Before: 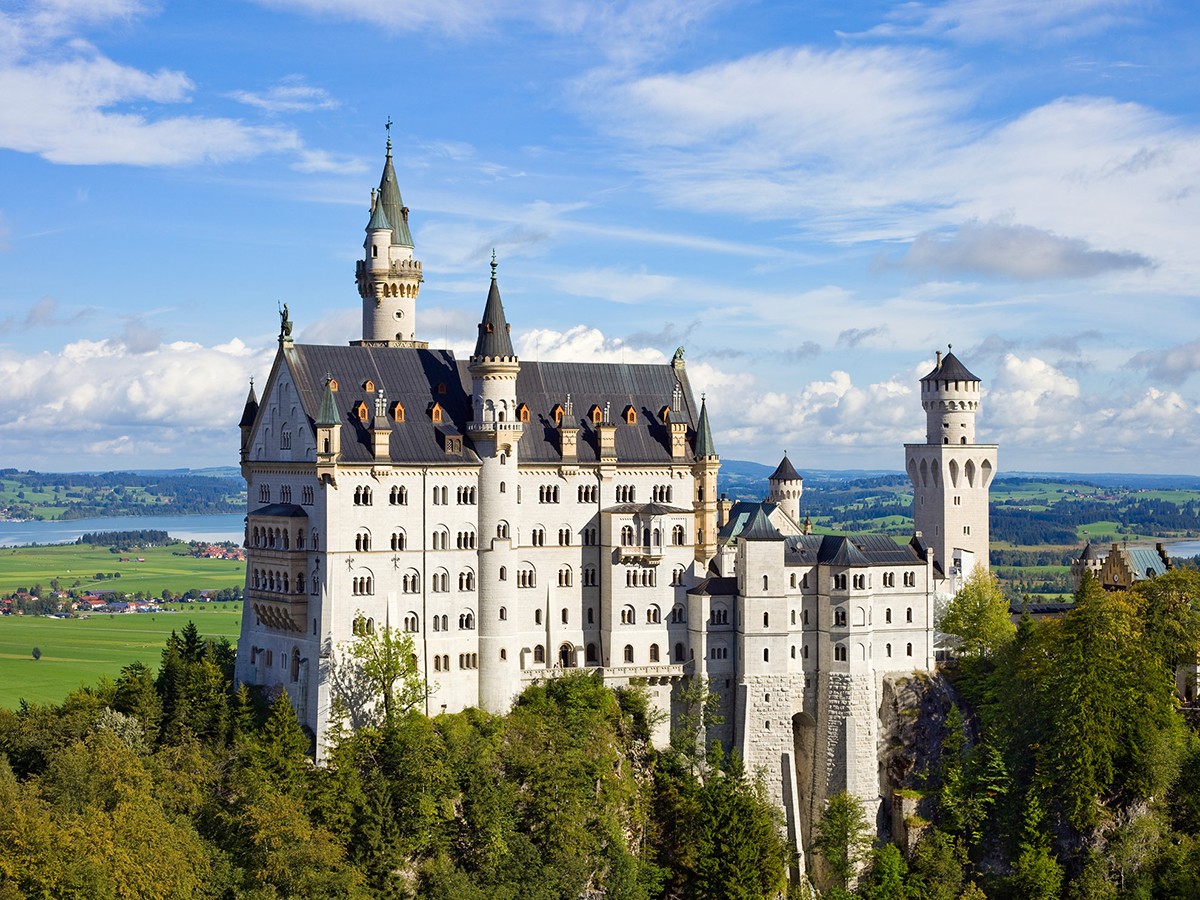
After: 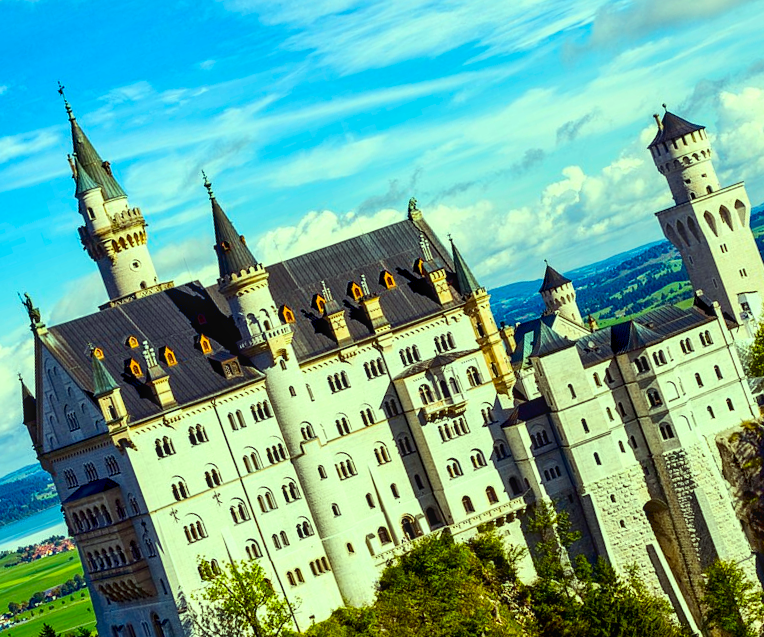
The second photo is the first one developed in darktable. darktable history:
local contrast: on, module defaults
color balance rgb: highlights gain › luminance 15.151%, highlights gain › chroma 7.064%, highlights gain › hue 122.38°, global offset › luminance -0.48%, perceptual saturation grading › global saturation 31.24%
crop and rotate: angle 20.01°, left 6.949%, right 4.158%, bottom 1.109%
contrast brightness saturation: contrast 0.188, brightness -0.108, saturation 0.207
